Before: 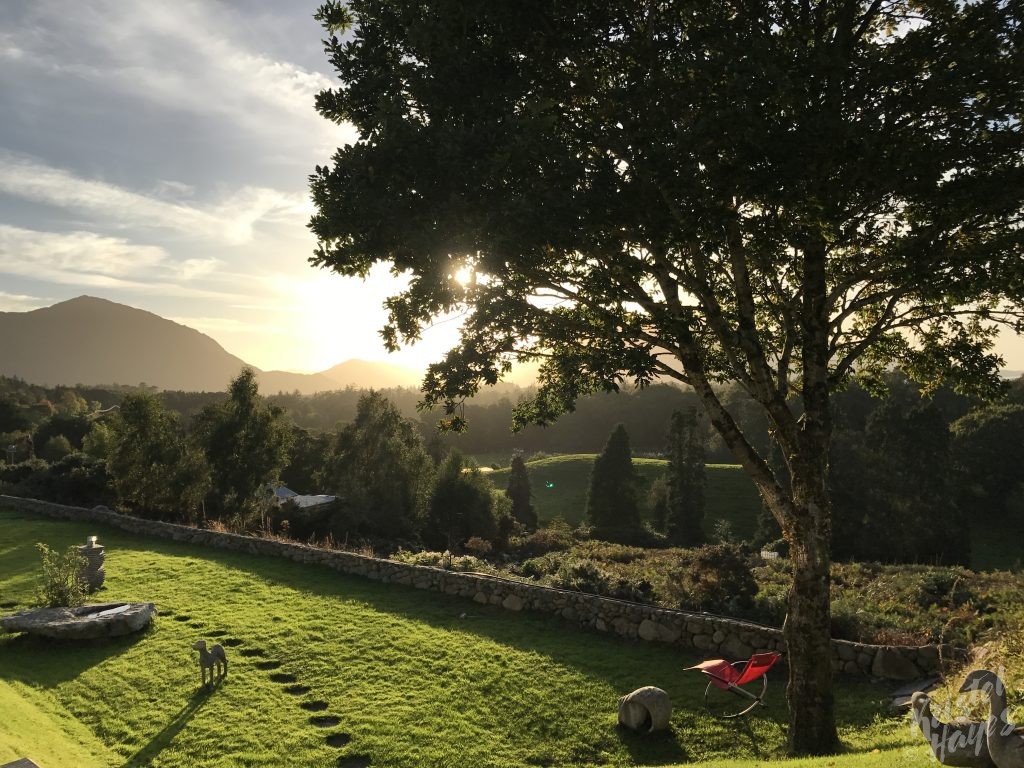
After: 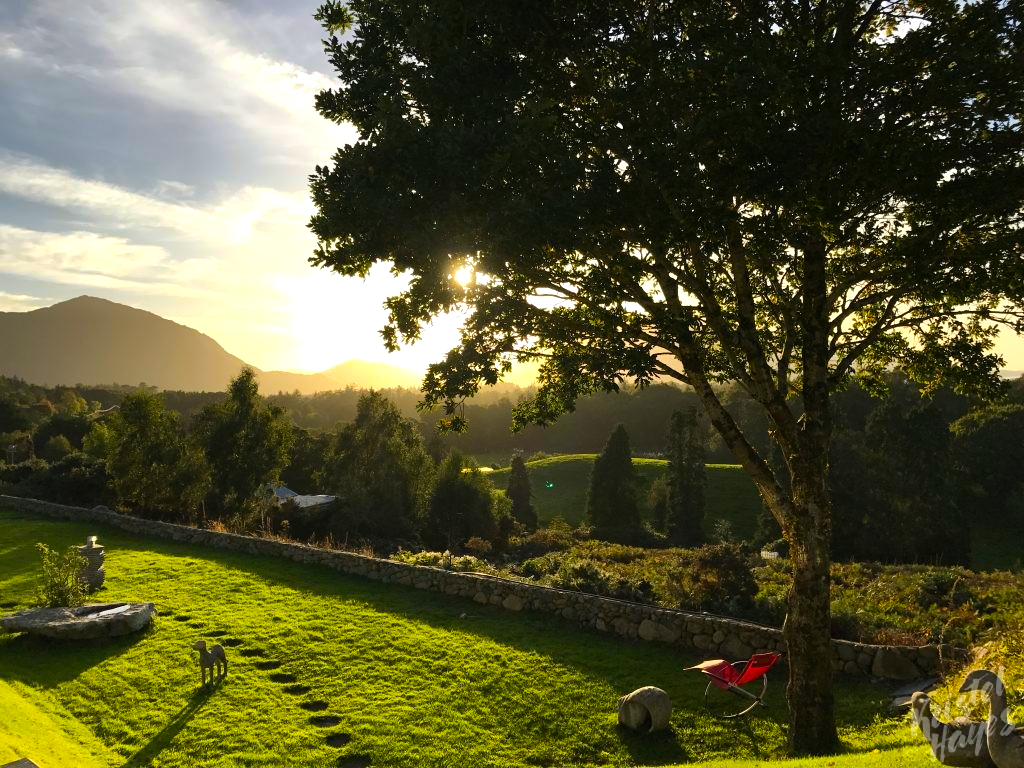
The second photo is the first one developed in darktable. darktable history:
color balance rgb: shadows lift › chroma 0.667%, shadows lift › hue 113.56°, perceptual saturation grading › global saturation 25.15%, perceptual brilliance grading › highlights 10.7%, perceptual brilliance grading › shadows -11.063%, global vibrance 39.933%
